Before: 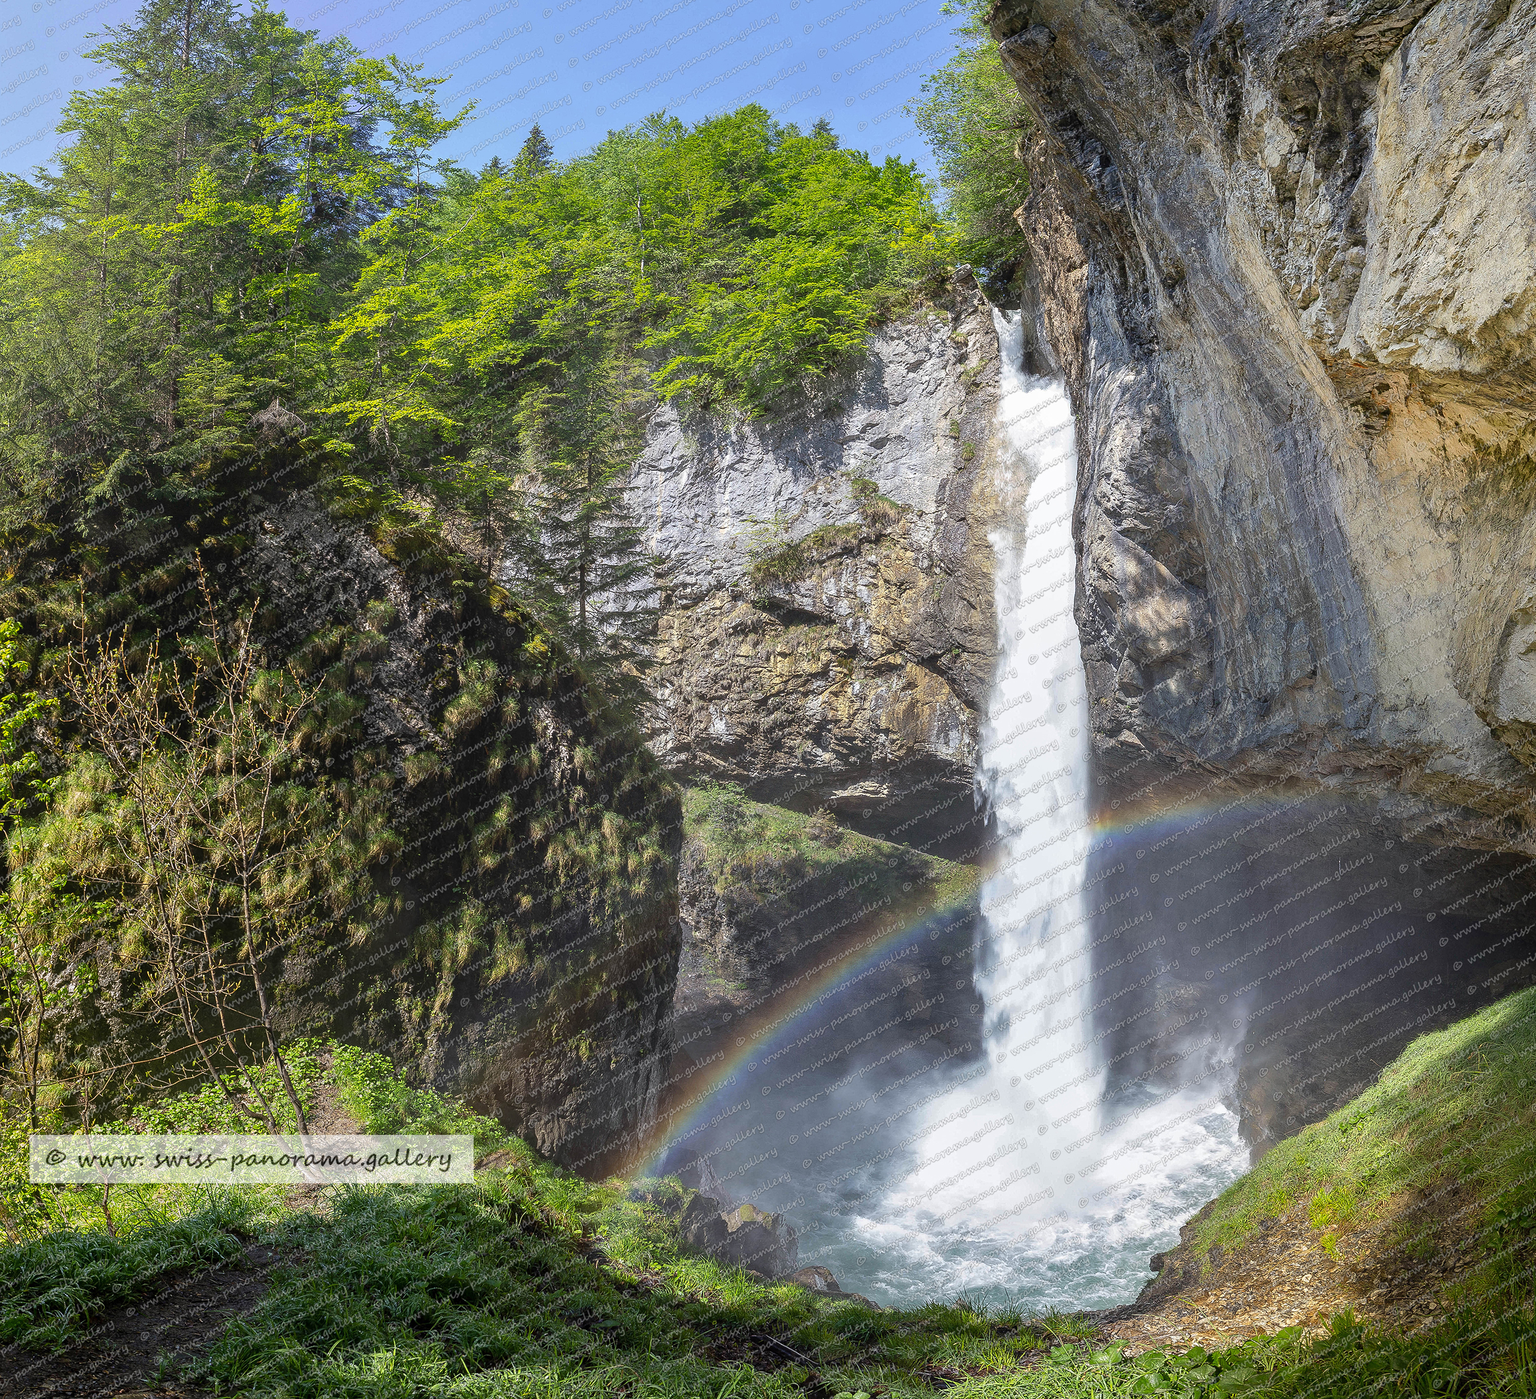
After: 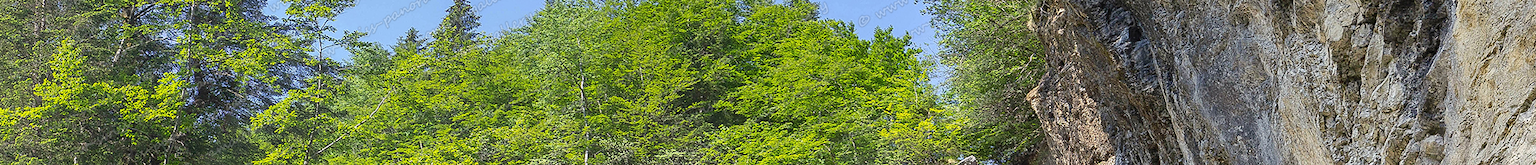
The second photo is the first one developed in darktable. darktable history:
bloom: size 13.65%, threshold 98.39%, strength 4.82%
crop and rotate: left 9.644%, top 9.491%, right 6.021%, bottom 80.509%
